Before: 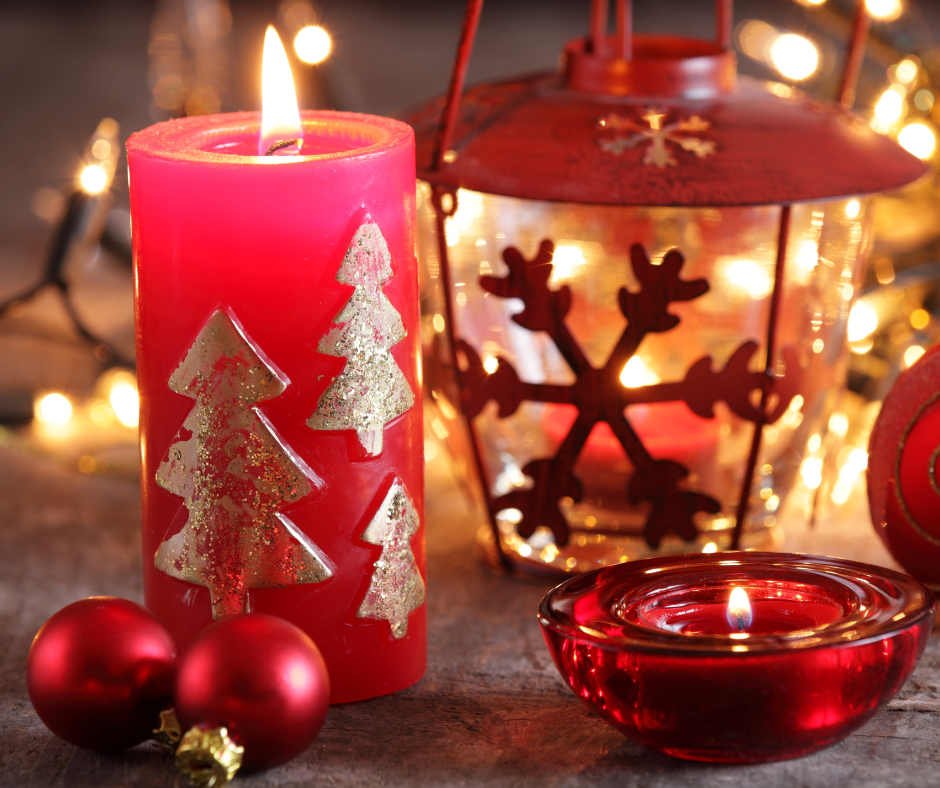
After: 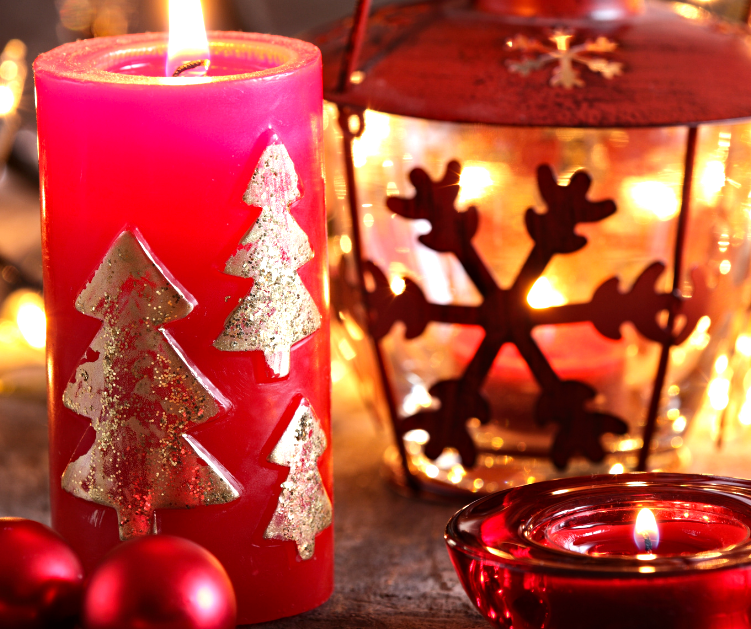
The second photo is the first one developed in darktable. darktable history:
crop and rotate: left 10.071%, top 10.071%, right 10.02%, bottom 10.02%
haze removal: strength 0.29, distance 0.25, compatibility mode true, adaptive false
tone equalizer: -8 EV -0.75 EV, -7 EV -0.7 EV, -6 EV -0.6 EV, -5 EV -0.4 EV, -3 EV 0.4 EV, -2 EV 0.6 EV, -1 EV 0.7 EV, +0 EV 0.75 EV, edges refinement/feathering 500, mask exposure compensation -1.57 EV, preserve details no
